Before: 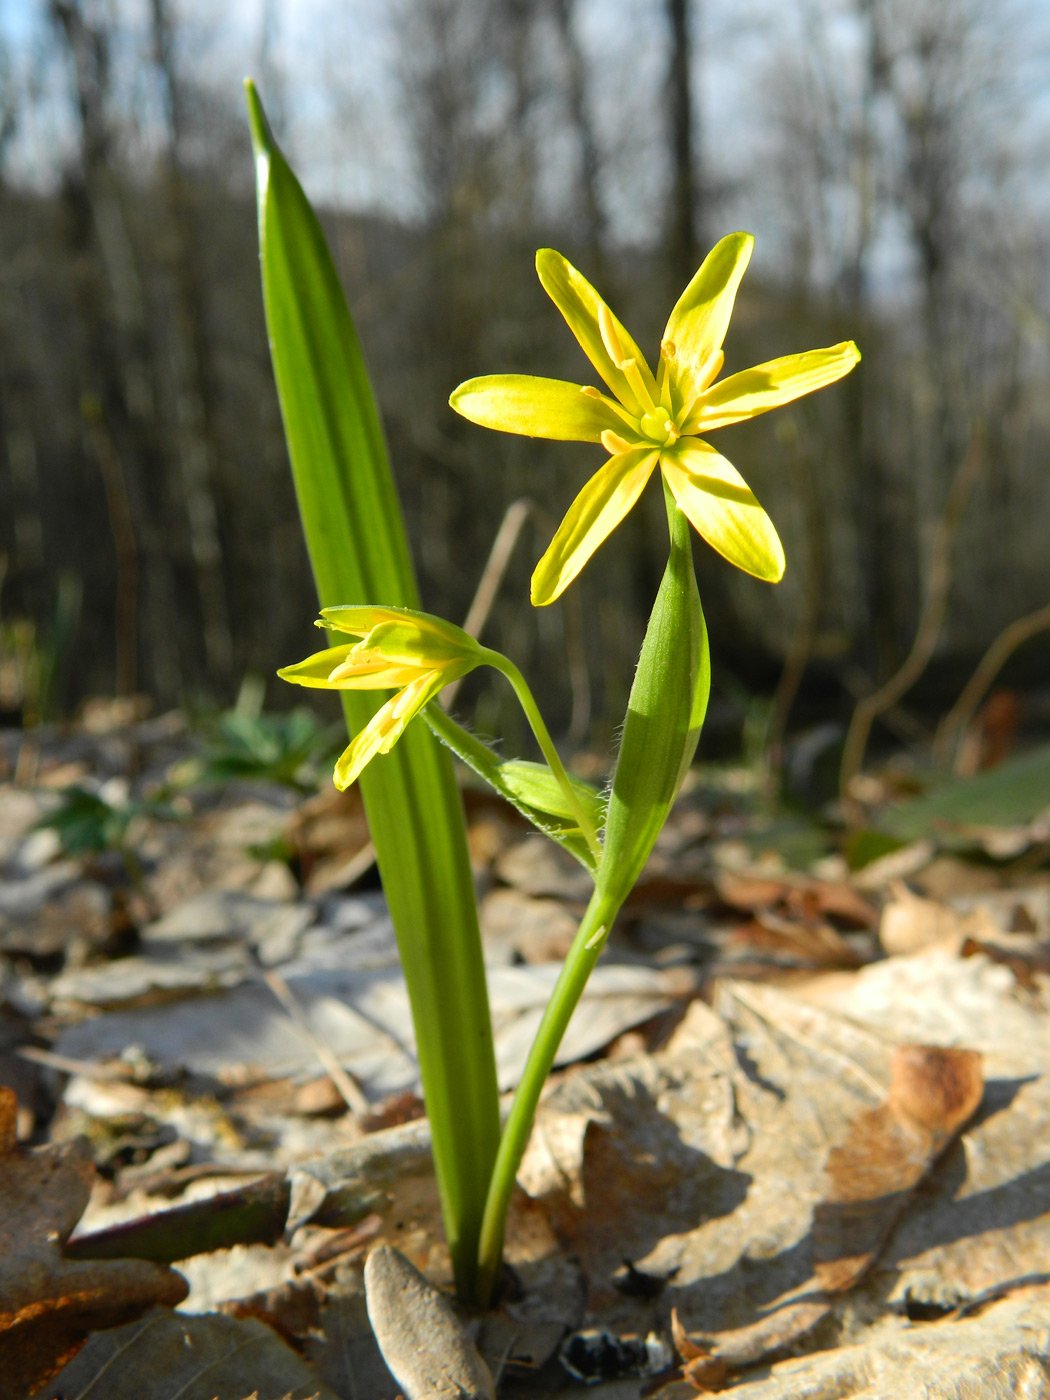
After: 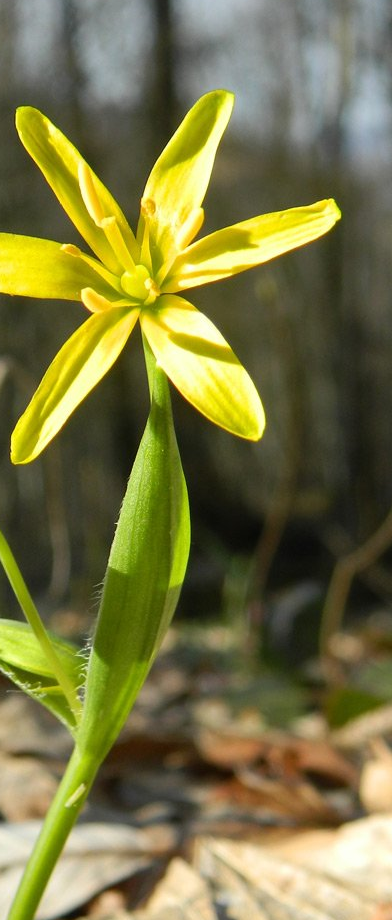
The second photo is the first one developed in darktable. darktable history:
crop and rotate: left 49.572%, top 10.152%, right 13.062%, bottom 24.103%
